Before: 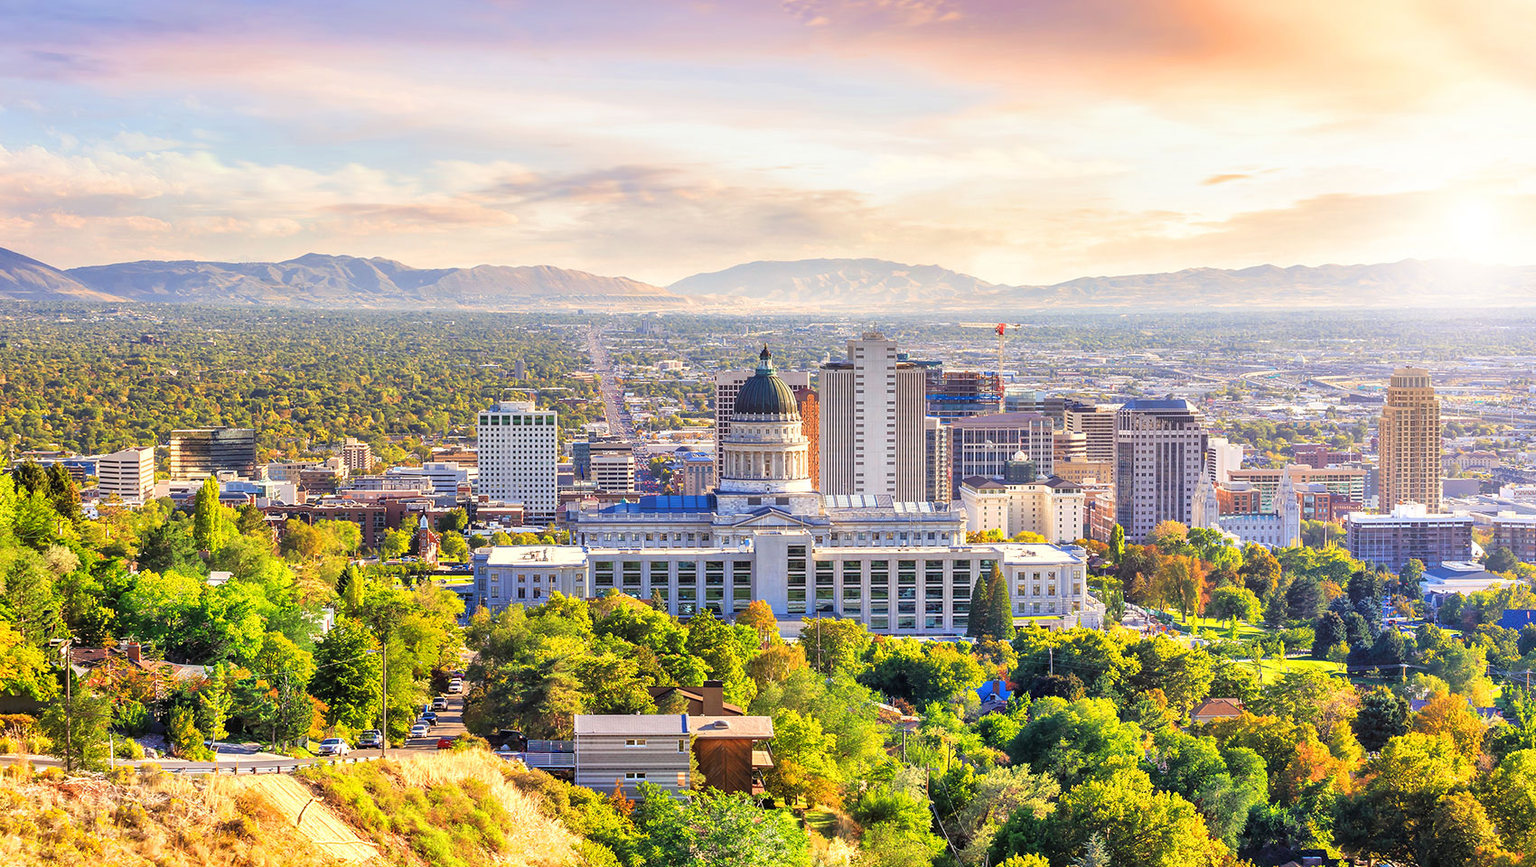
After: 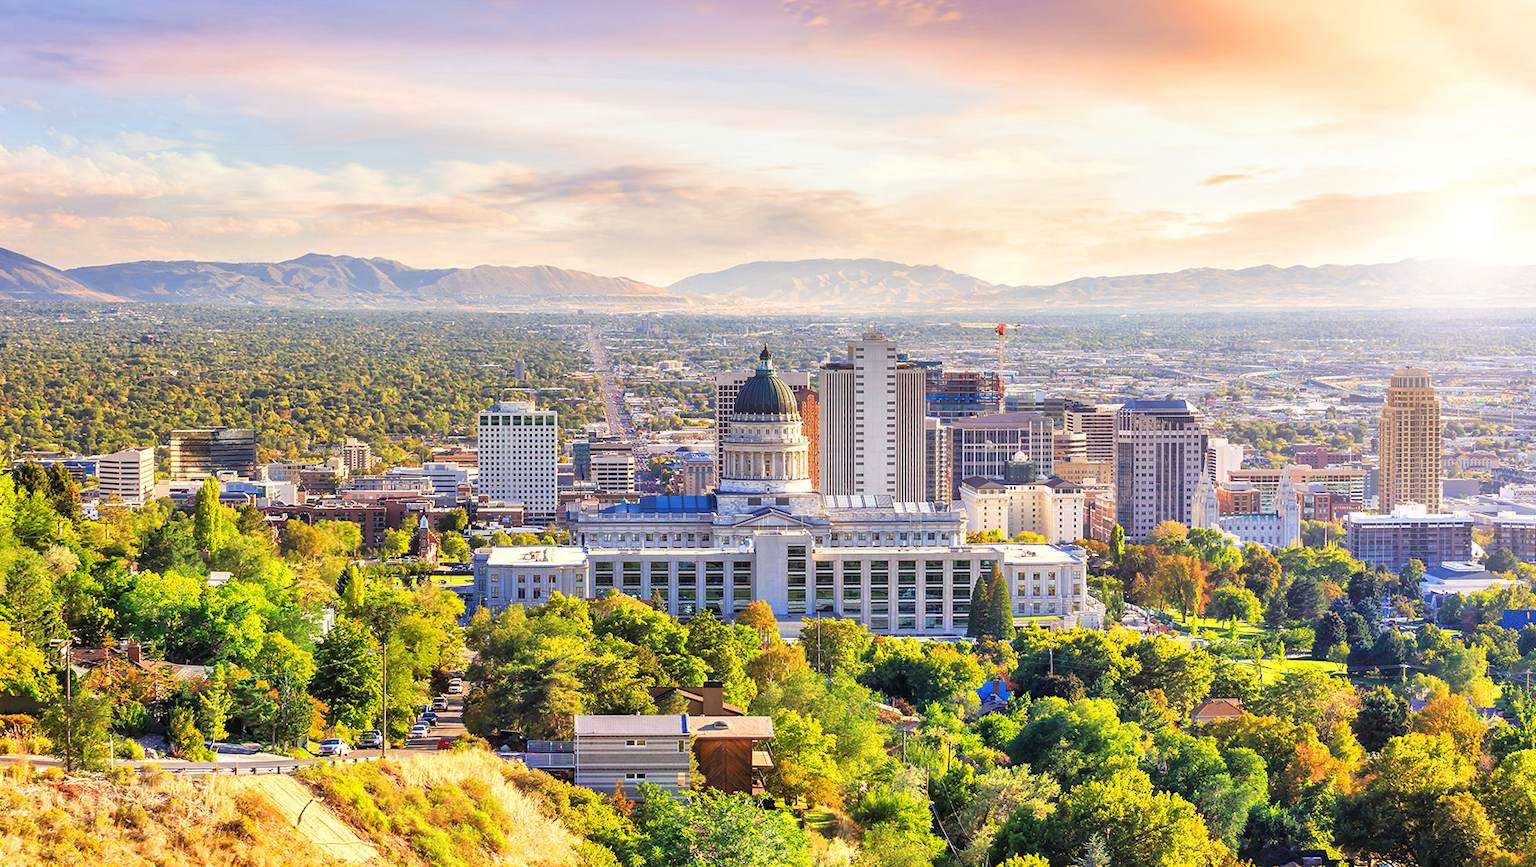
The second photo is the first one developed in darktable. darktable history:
tone equalizer: smoothing diameter 24.79%, edges refinement/feathering 10.19, preserve details guided filter
